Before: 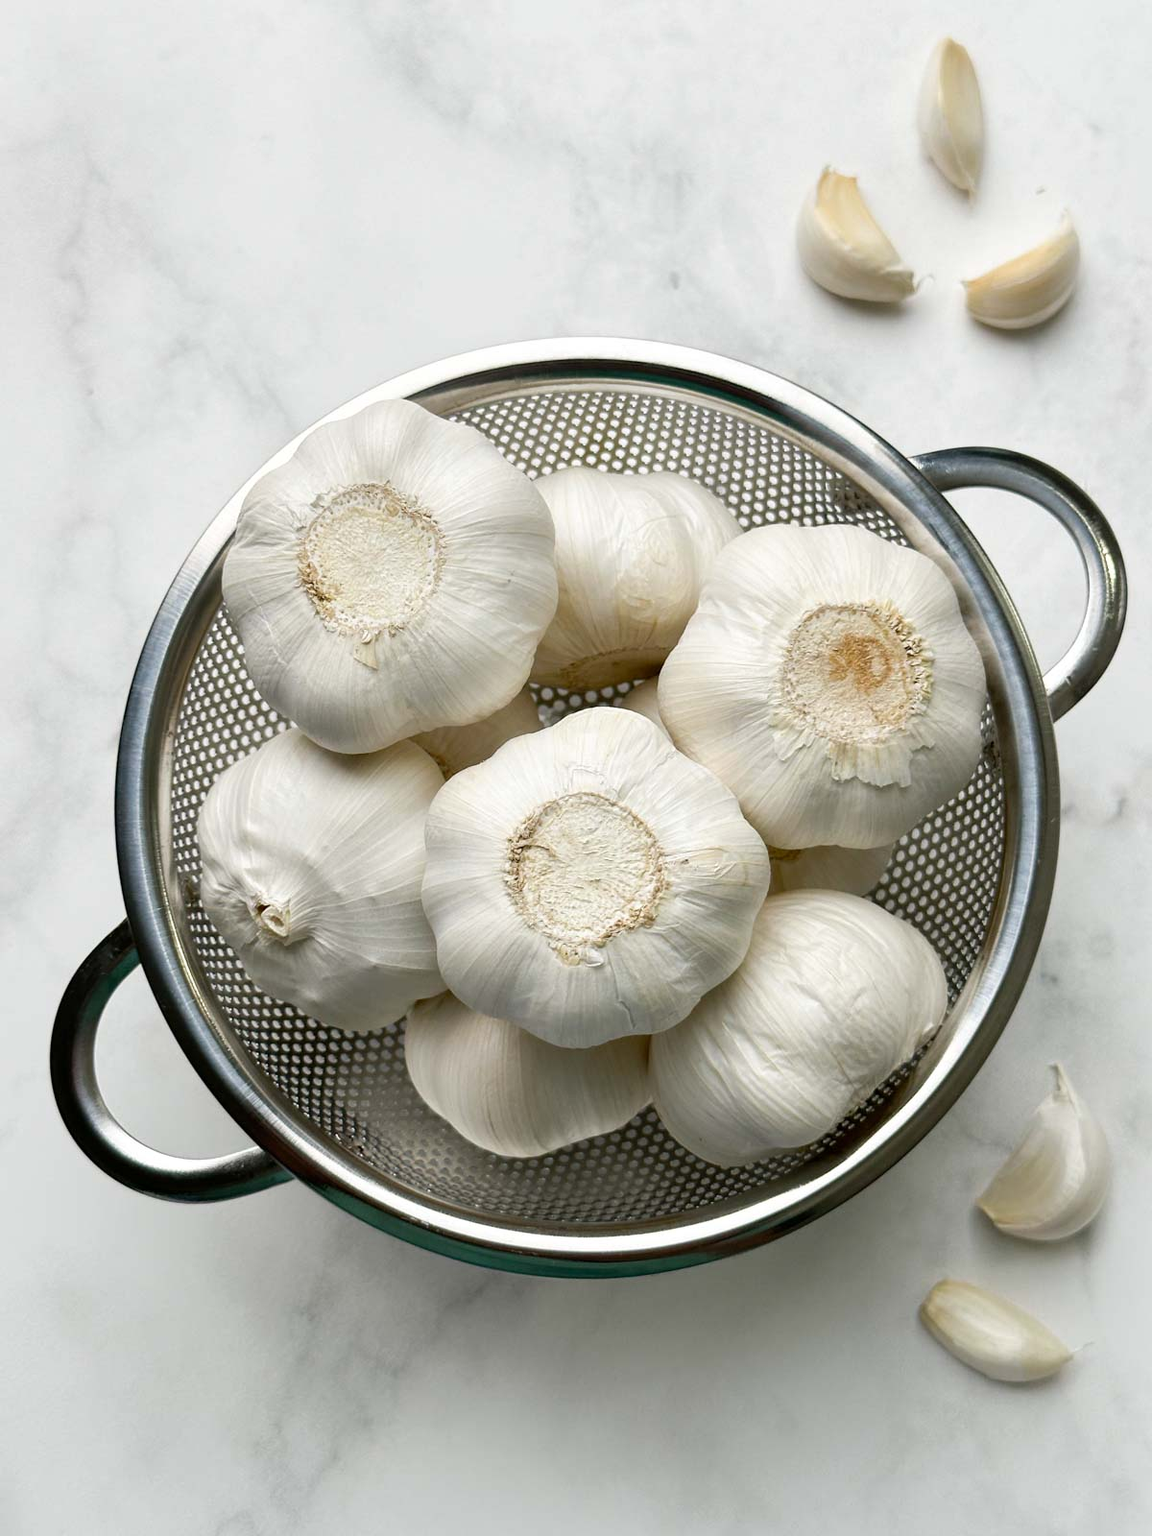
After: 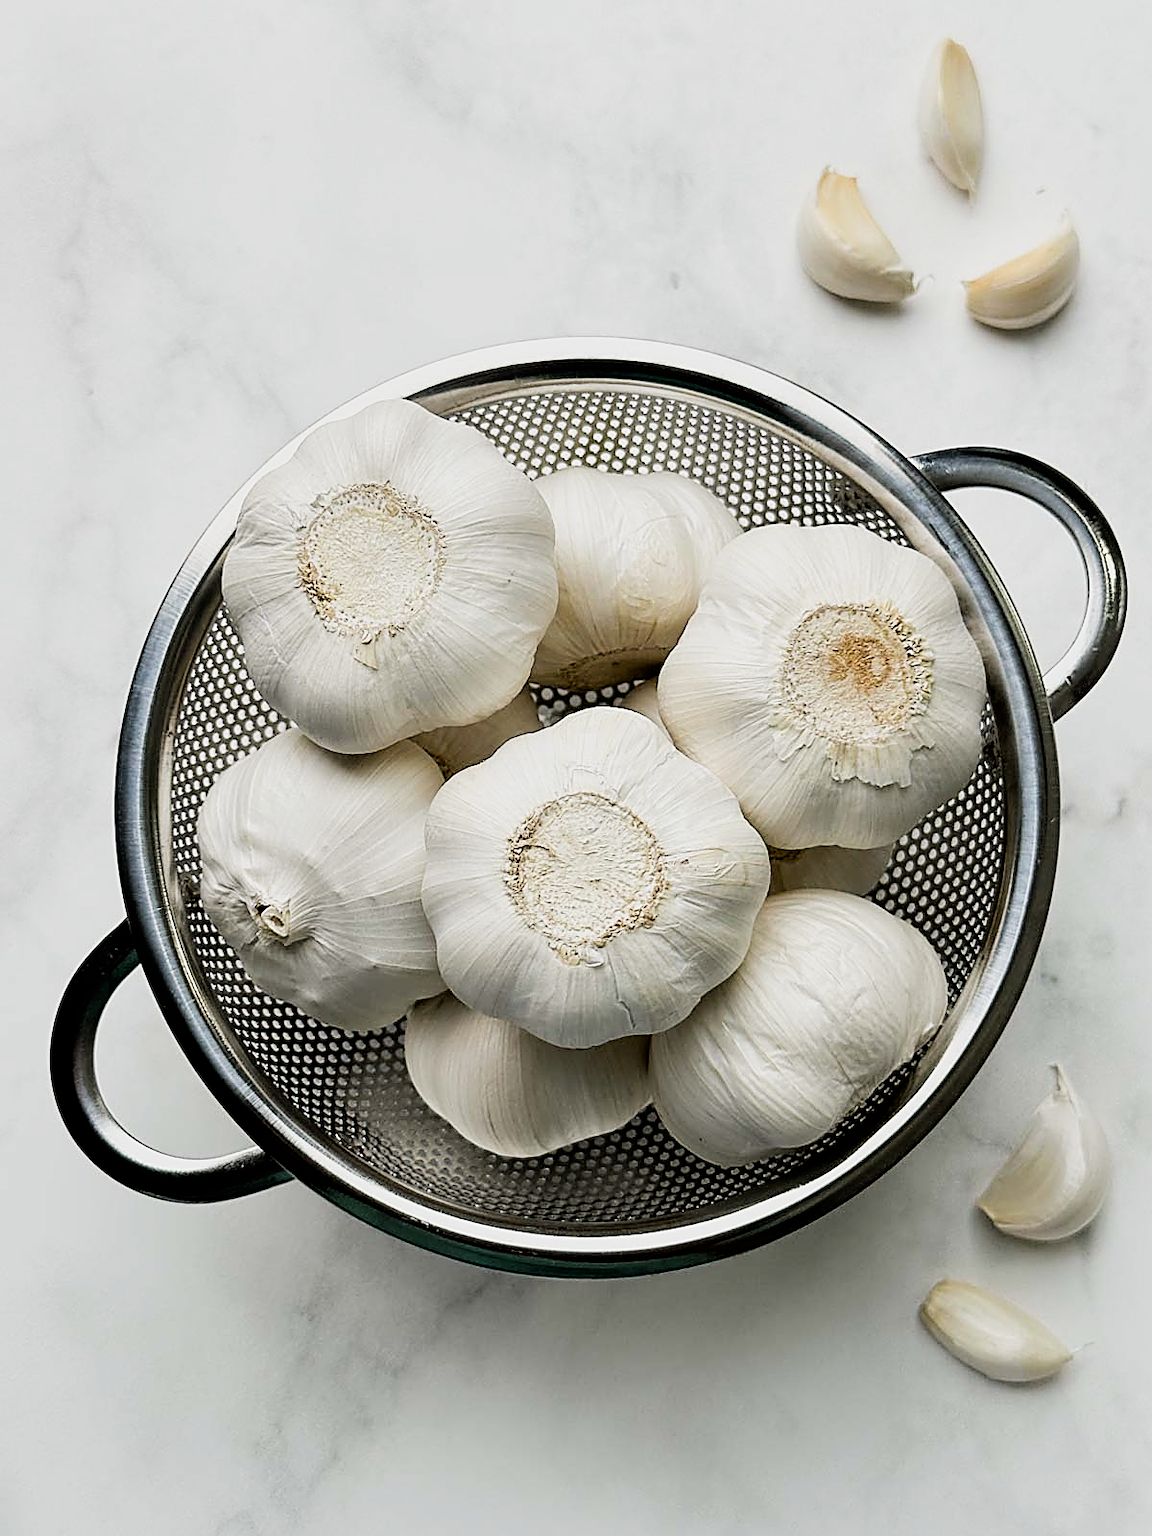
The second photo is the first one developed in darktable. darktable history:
filmic rgb: black relative exposure -5 EV, white relative exposure 3.5 EV, hardness 3.19, contrast 1.3, highlights saturation mix -50%
sharpen: radius 1.685, amount 1.294
